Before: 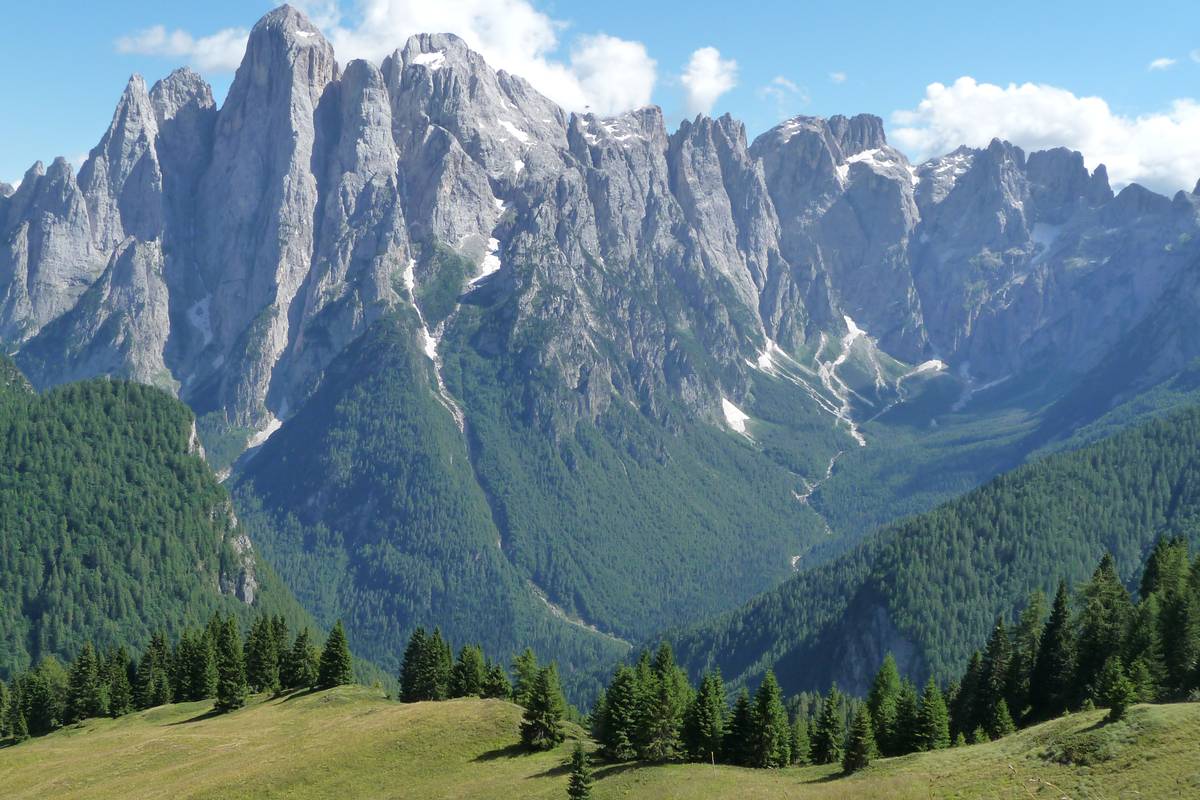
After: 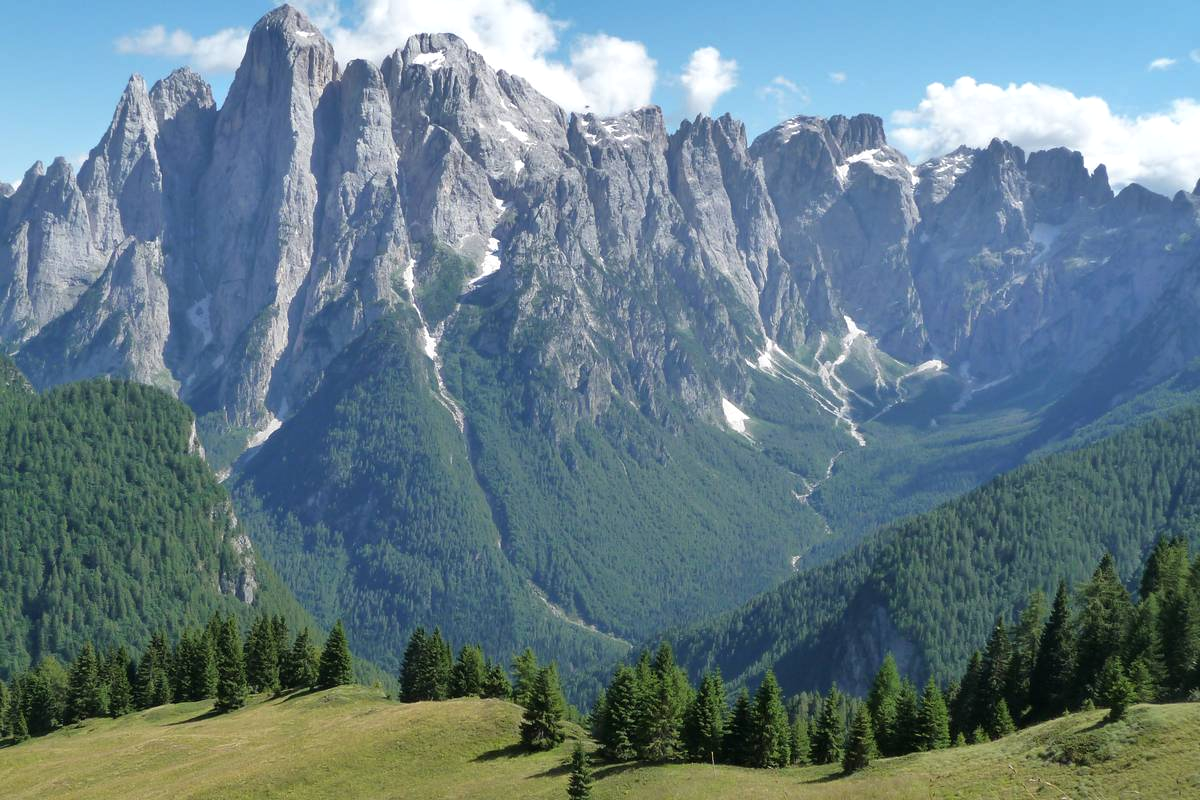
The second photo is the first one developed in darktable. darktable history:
shadows and highlights: shadows 11.85, white point adjustment 1.32, soften with gaussian
